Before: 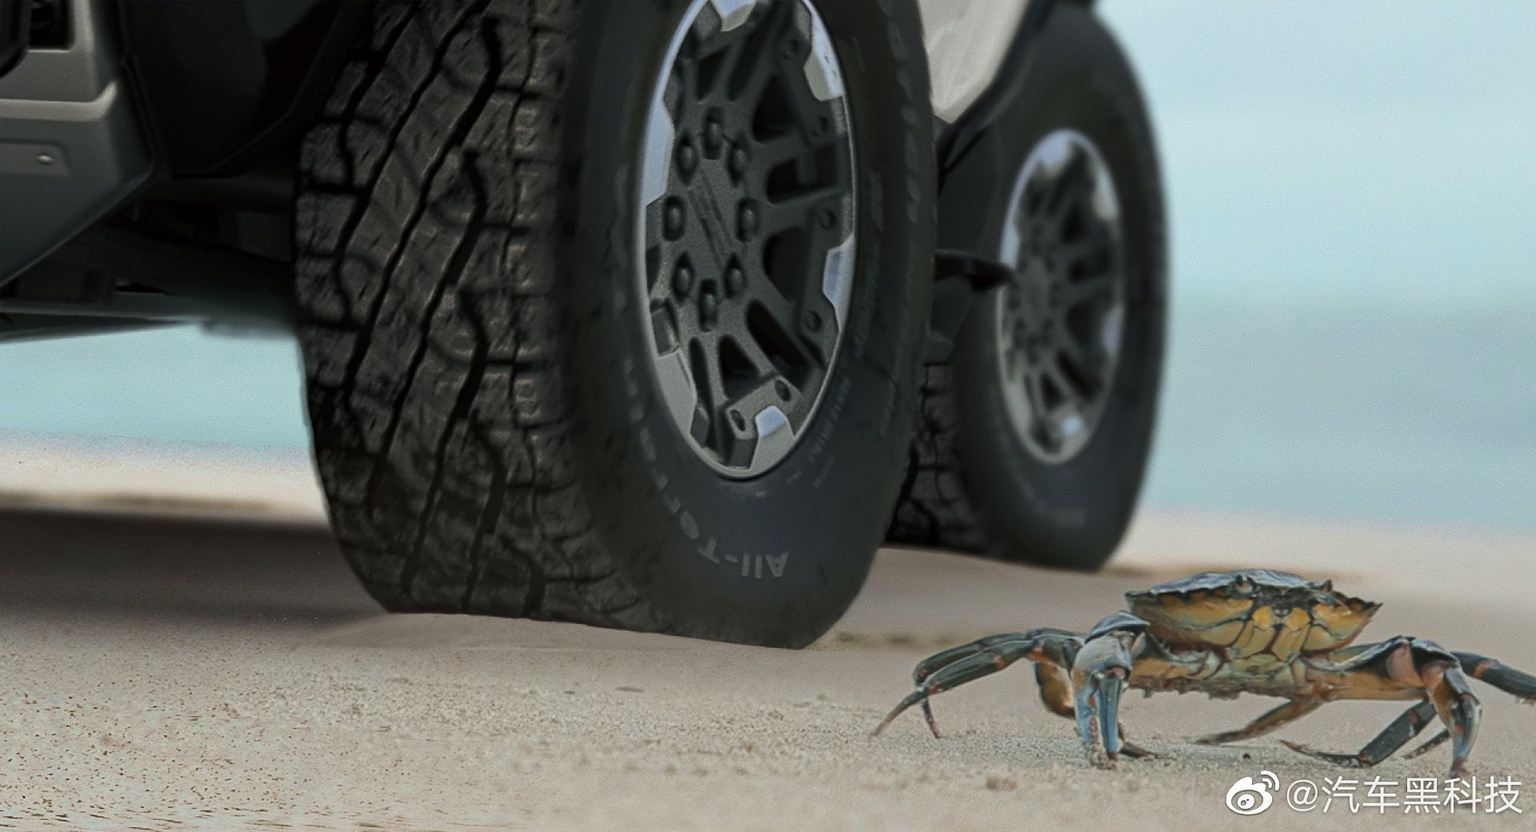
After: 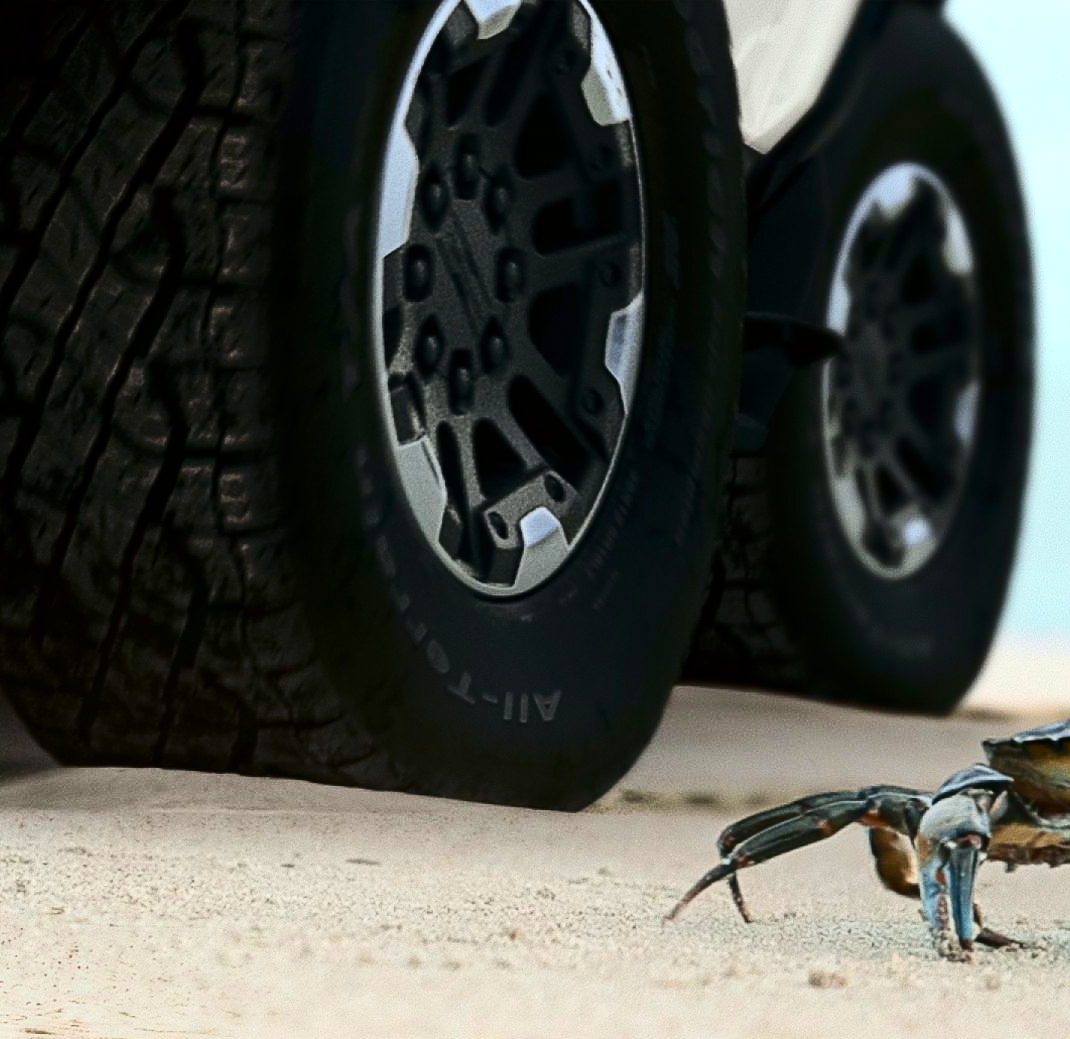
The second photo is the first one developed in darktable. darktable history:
tone equalizer: -8 EV -0.407 EV, -7 EV -0.377 EV, -6 EV -0.37 EV, -5 EV -0.222 EV, -3 EV 0.211 EV, -2 EV 0.363 EV, -1 EV 0.415 EV, +0 EV 0.435 EV
crop: left 22.11%, right 22.115%, bottom 0.012%
contrast brightness saturation: contrast 0.338, brightness -0.07, saturation 0.167
